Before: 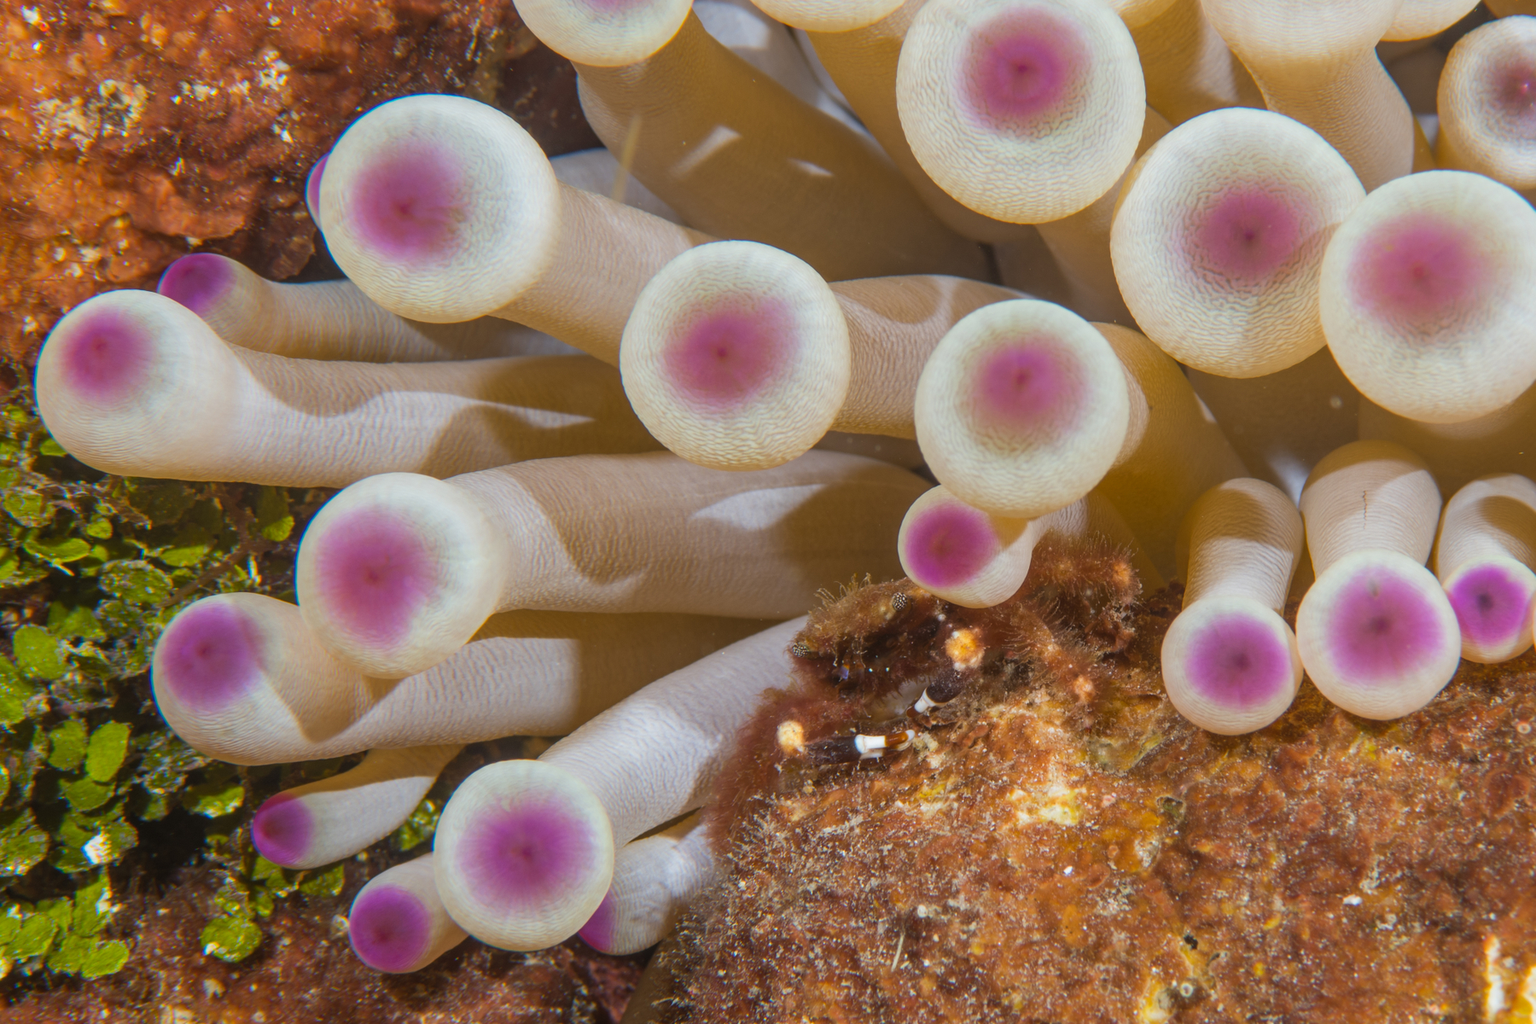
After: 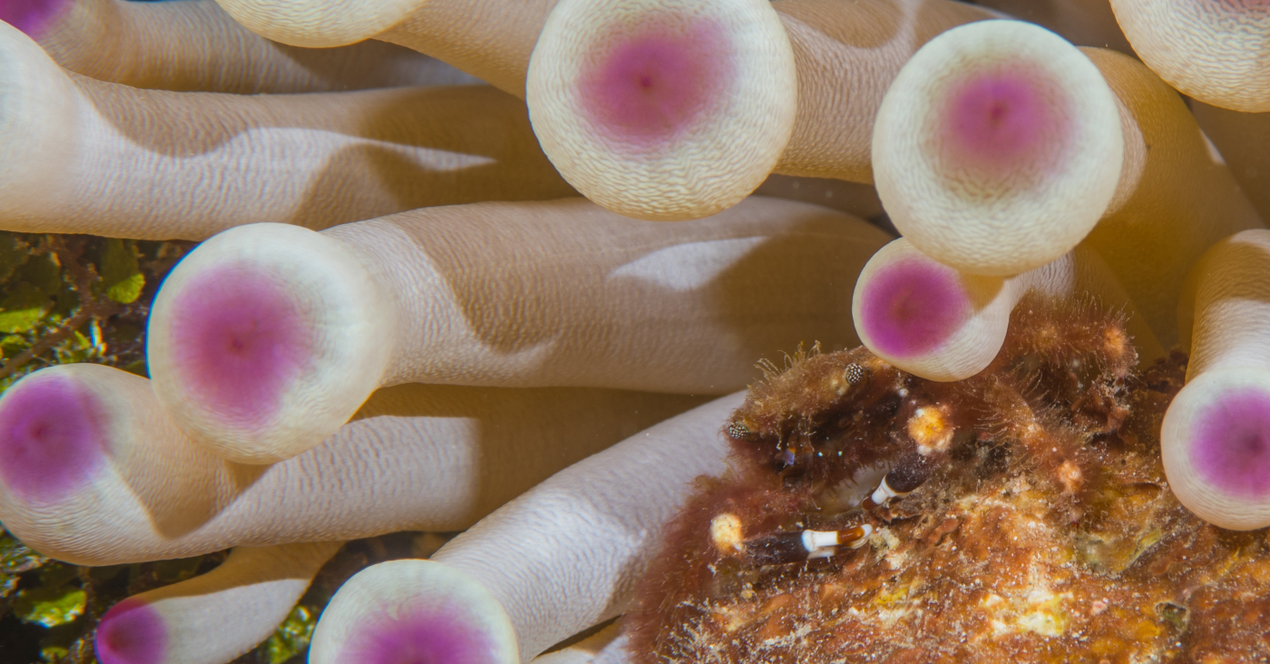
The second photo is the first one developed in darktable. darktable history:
crop: left 11.123%, top 27.61%, right 18.3%, bottom 17.034%
local contrast: detail 110%
